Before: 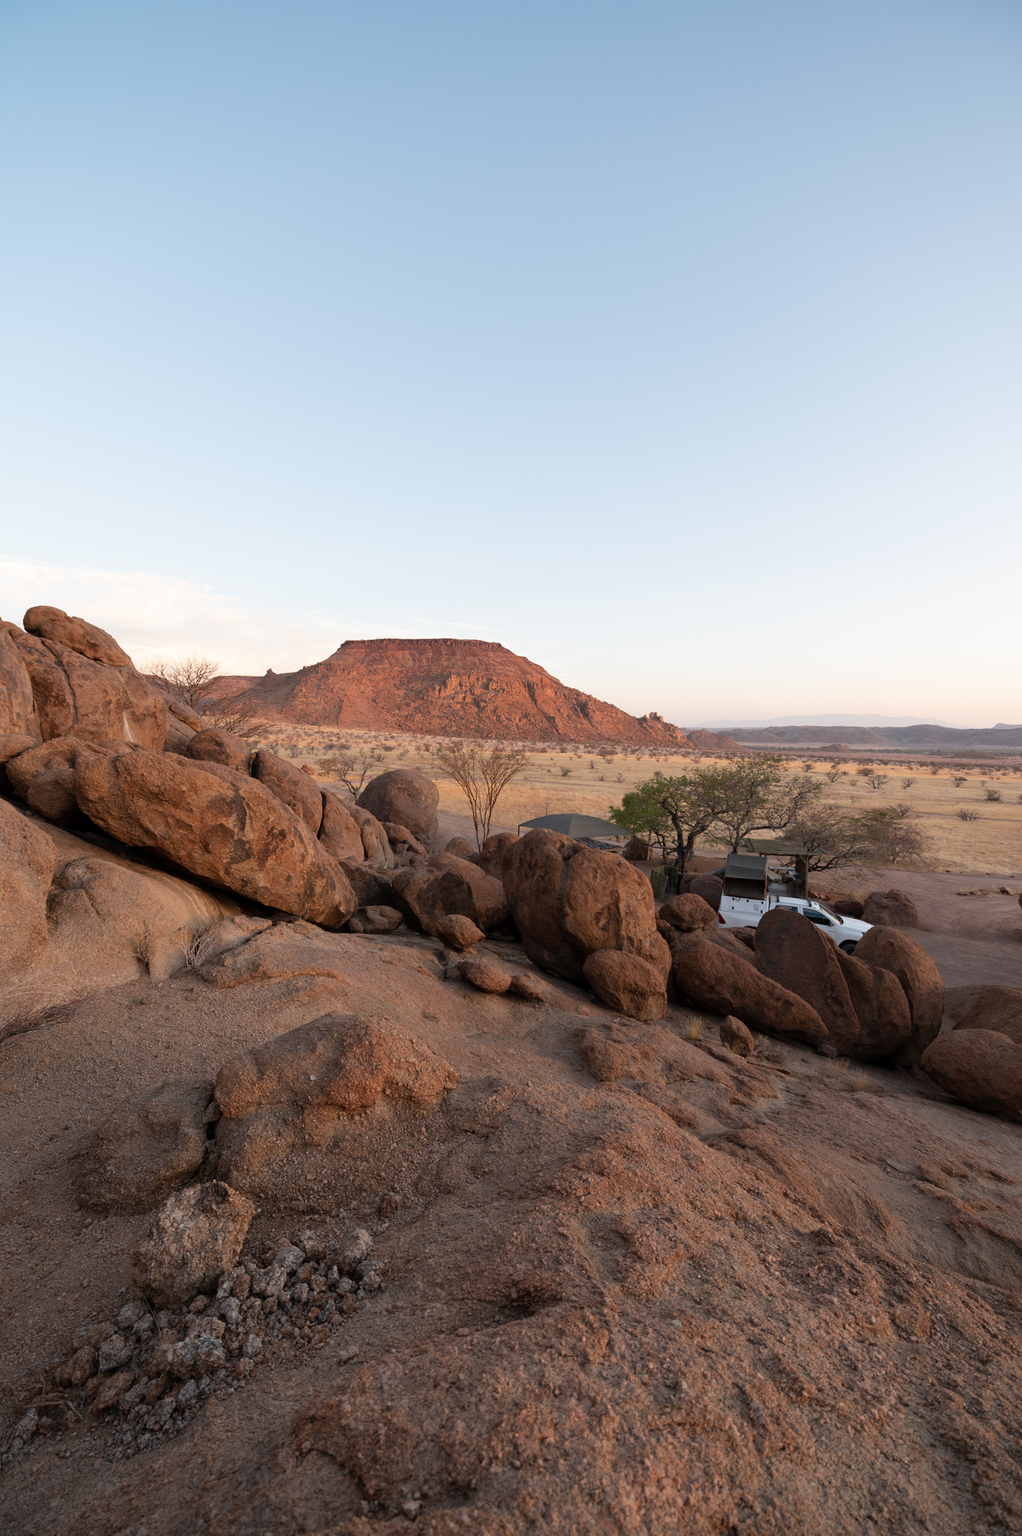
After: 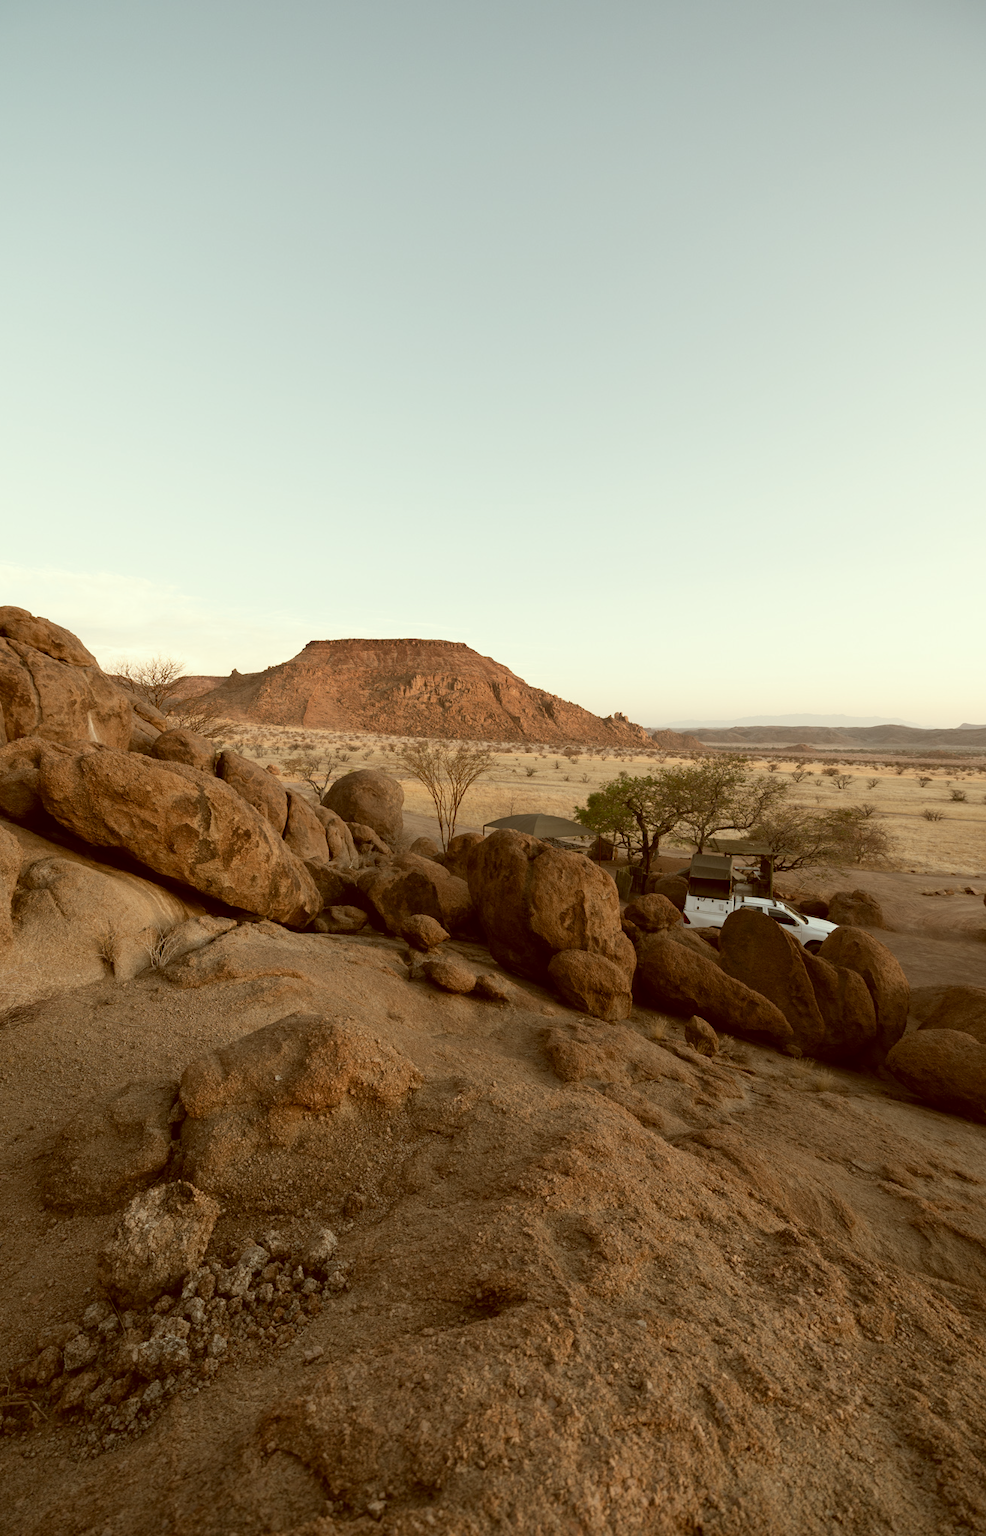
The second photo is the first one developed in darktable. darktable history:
crop and rotate: left 3.471%
color correction: highlights a* -5.26, highlights b* 9.8, shadows a* 9.45, shadows b* 24.64
contrast brightness saturation: contrast 0.097, saturation -0.294
